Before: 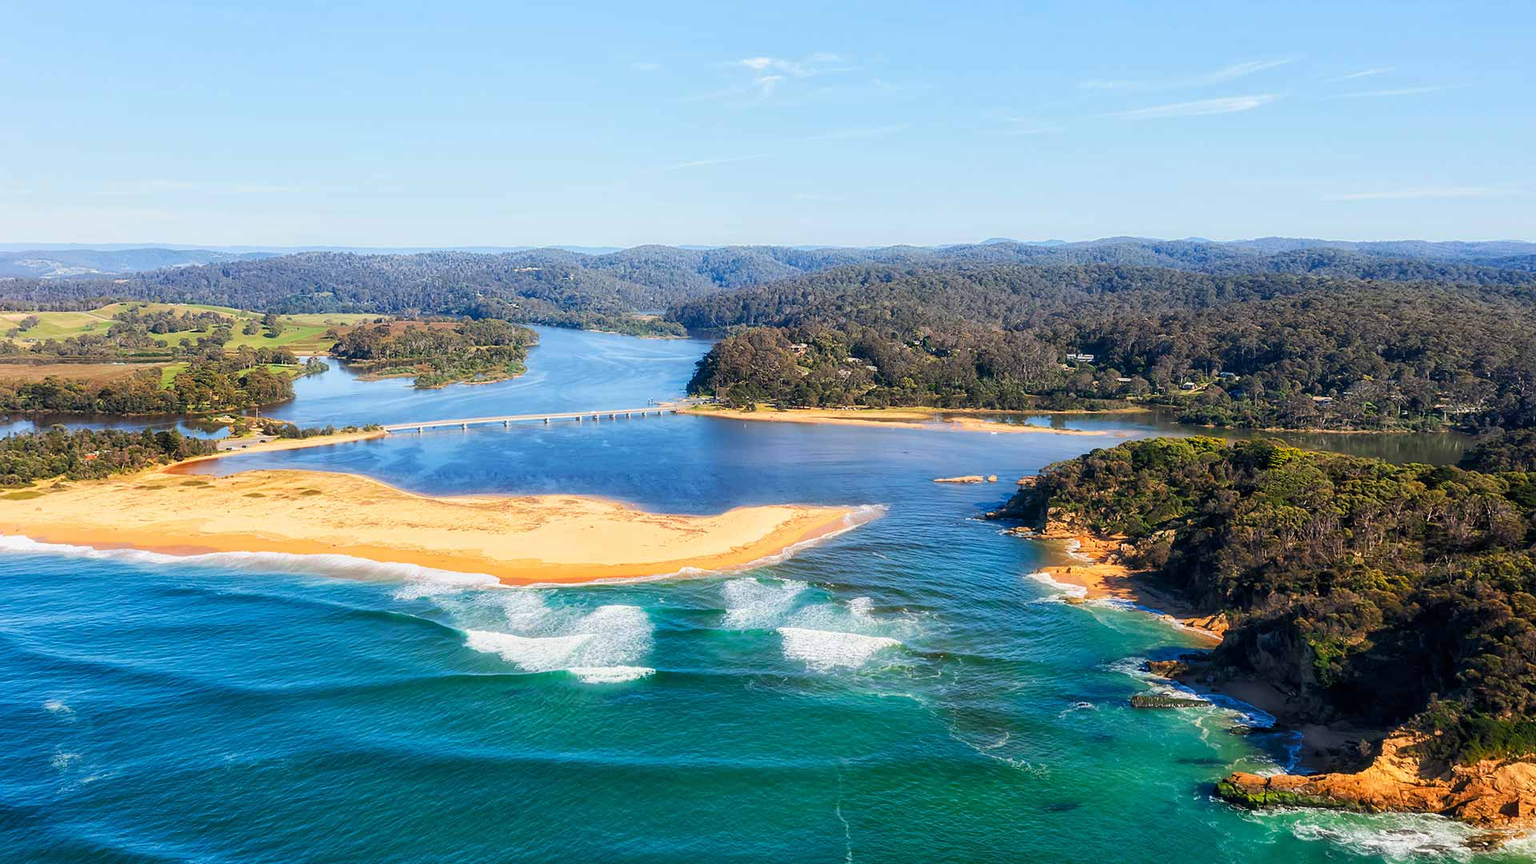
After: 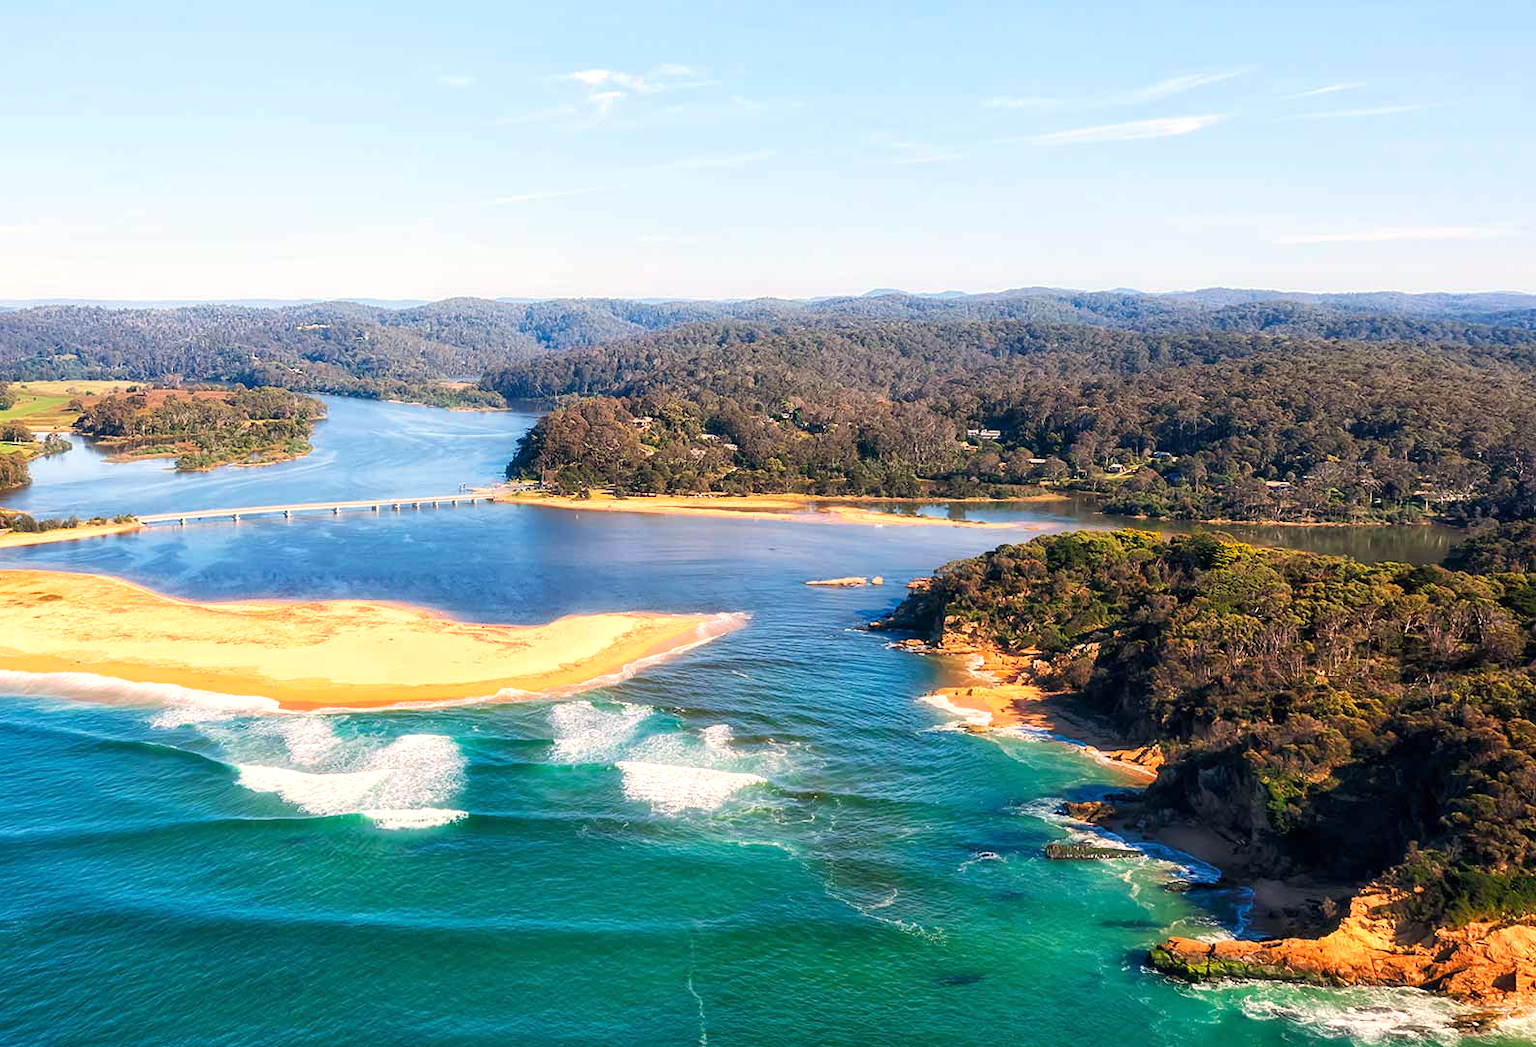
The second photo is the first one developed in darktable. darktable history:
exposure: exposure 0.3 EV, compensate highlight preservation false
crop: left 17.582%, bottom 0.031%
white balance: red 1.127, blue 0.943
